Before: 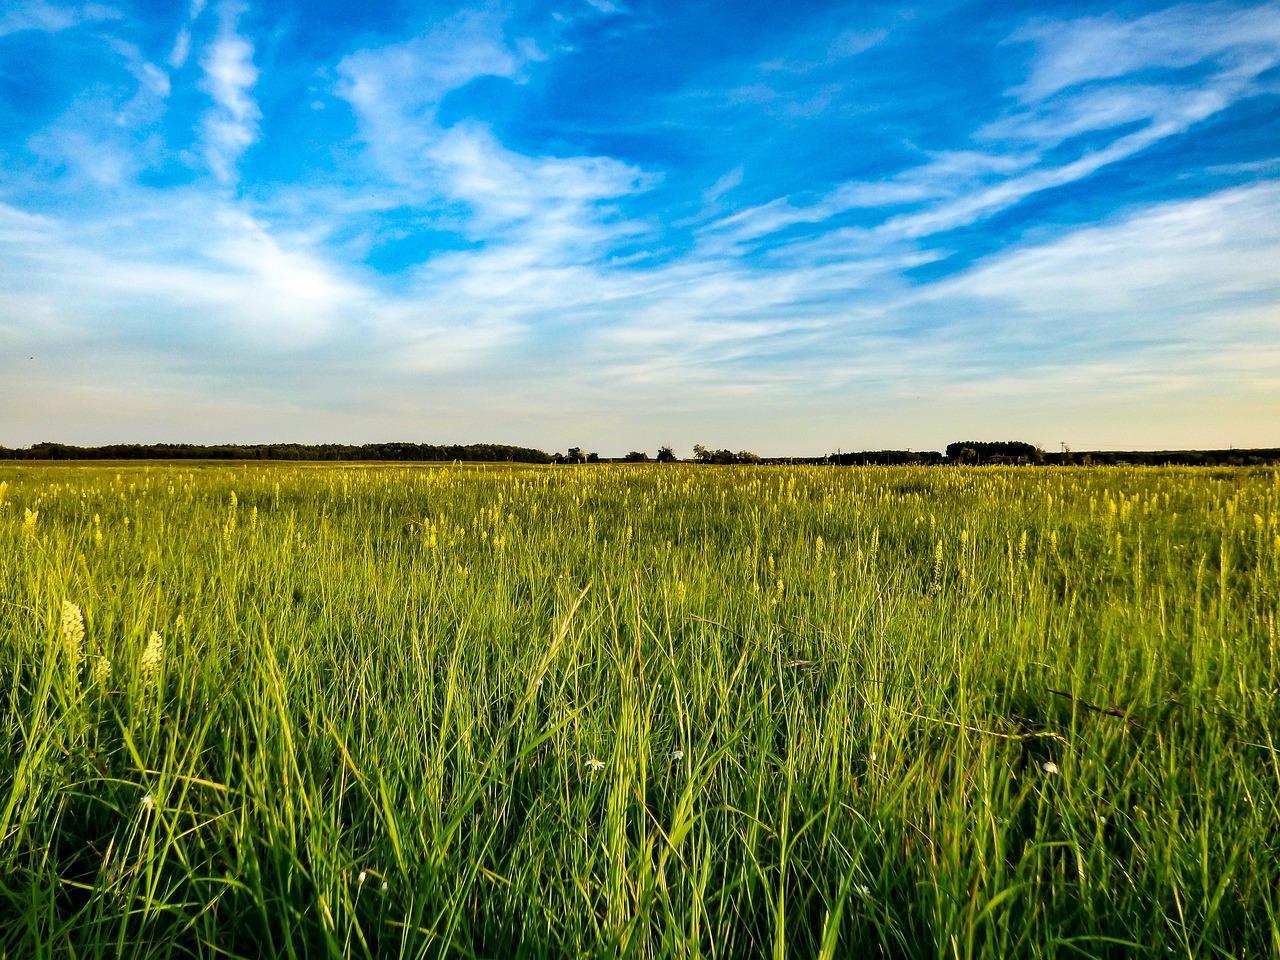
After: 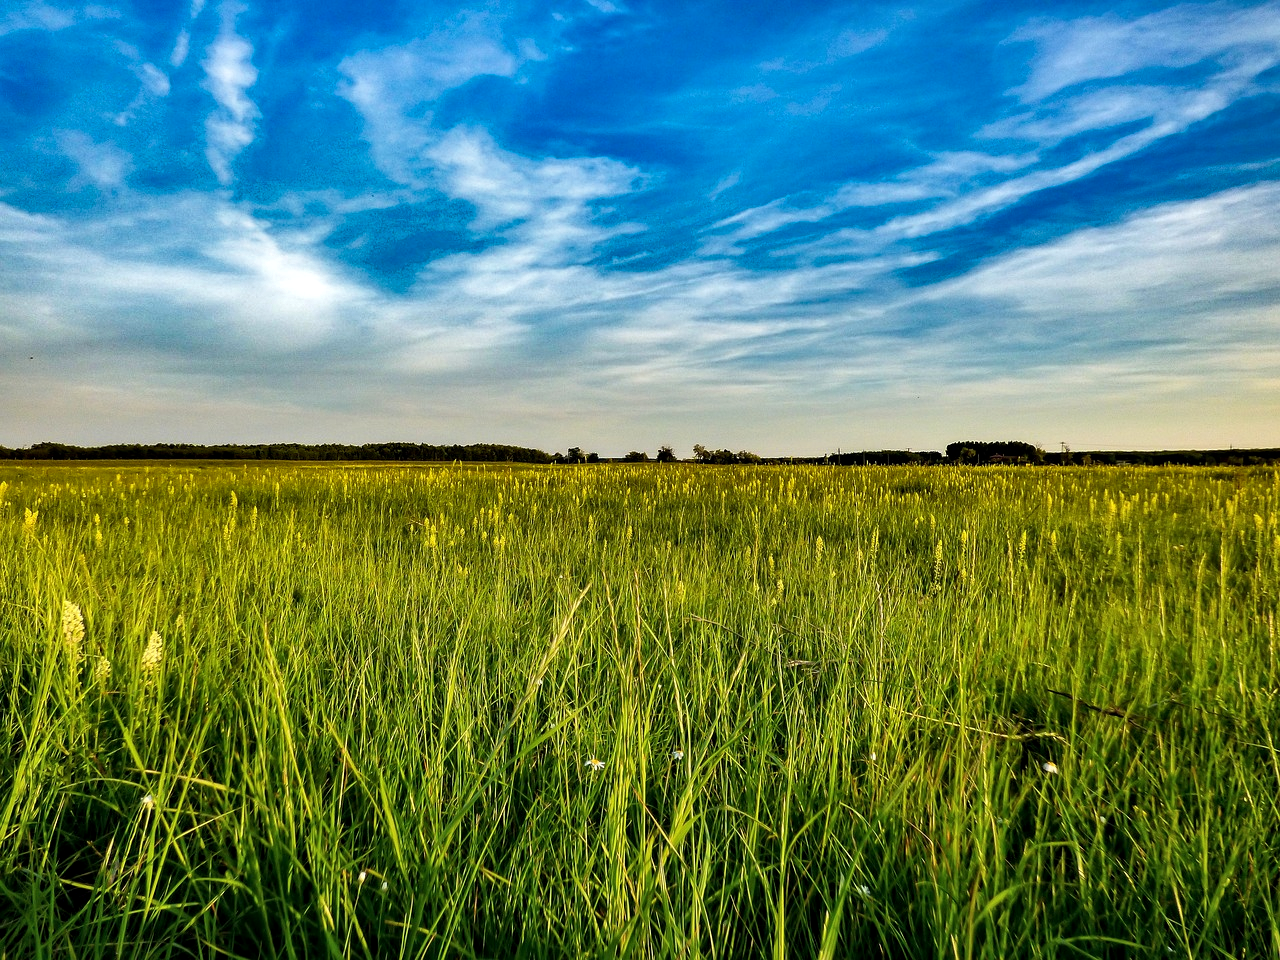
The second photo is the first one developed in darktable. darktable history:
local contrast: highlights 100%, shadows 100%, detail 120%, midtone range 0.2
shadows and highlights: shadows 24.5, highlights -78.15, soften with gaussian
